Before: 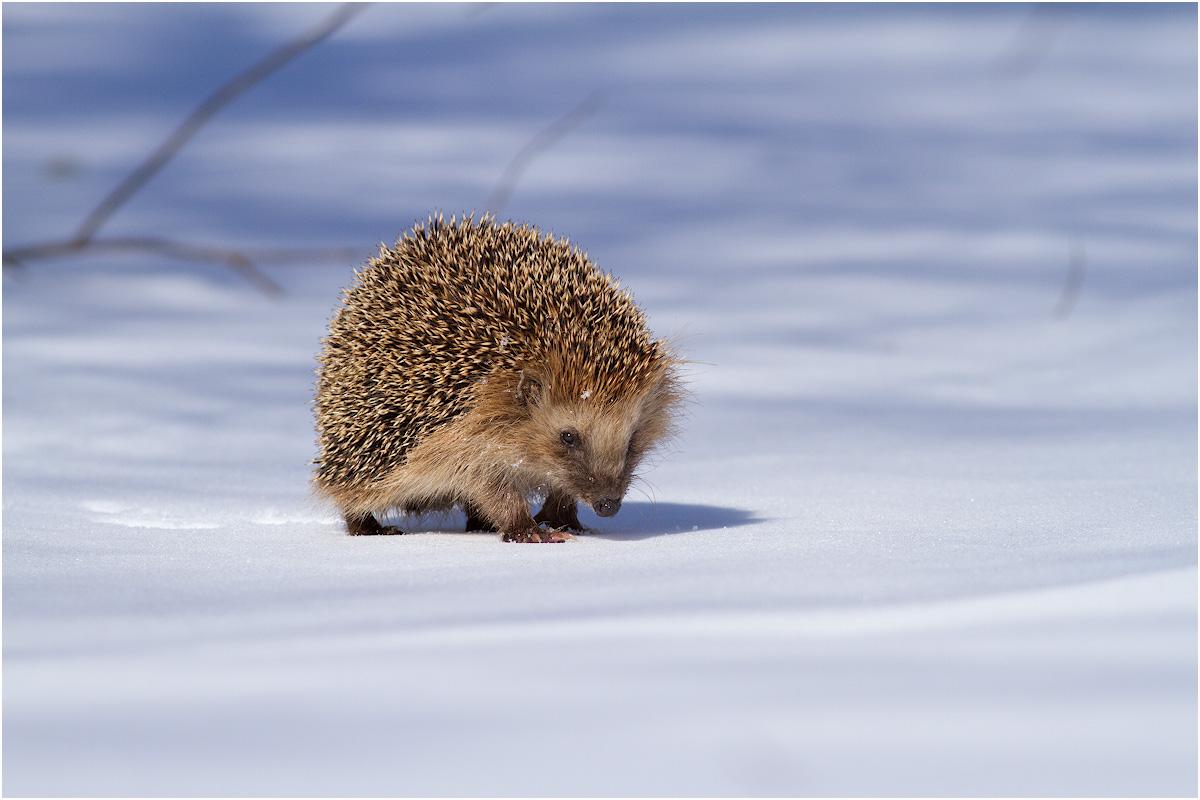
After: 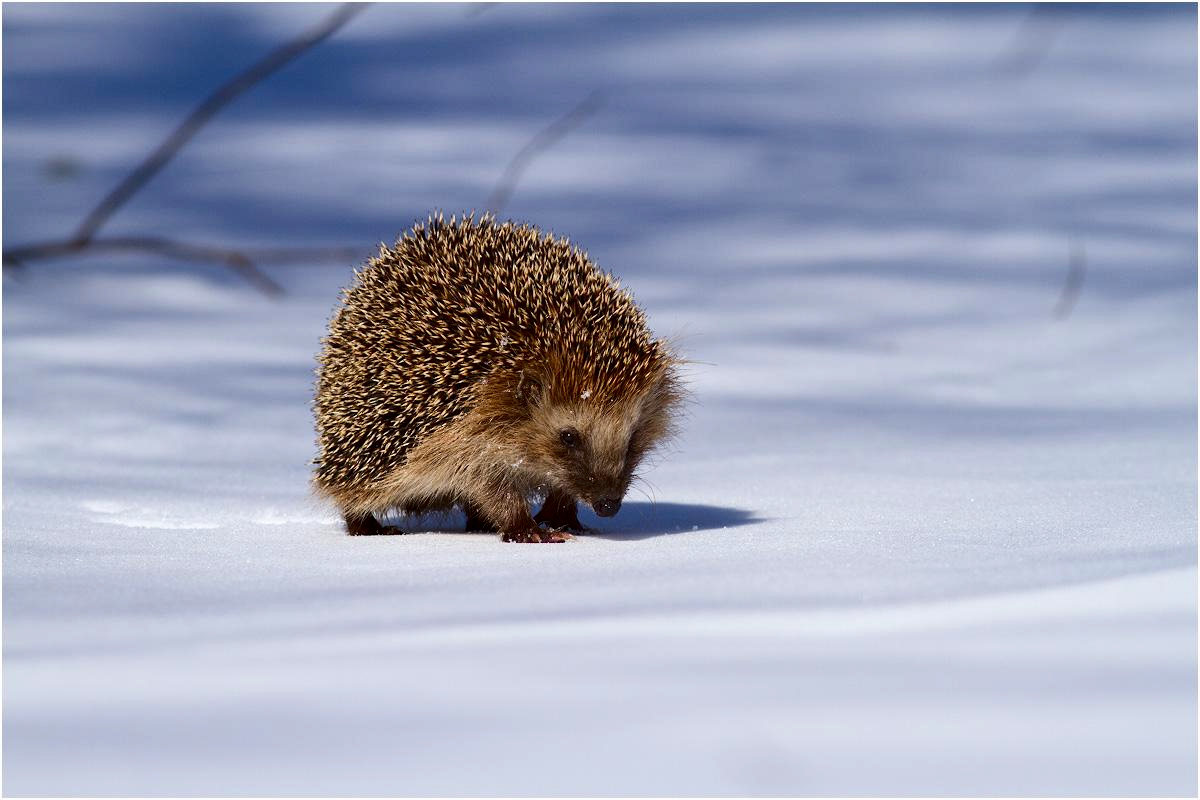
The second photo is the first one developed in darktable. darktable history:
contrast brightness saturation: contrast 0.192, brightness -0.223, saturation 0.117
